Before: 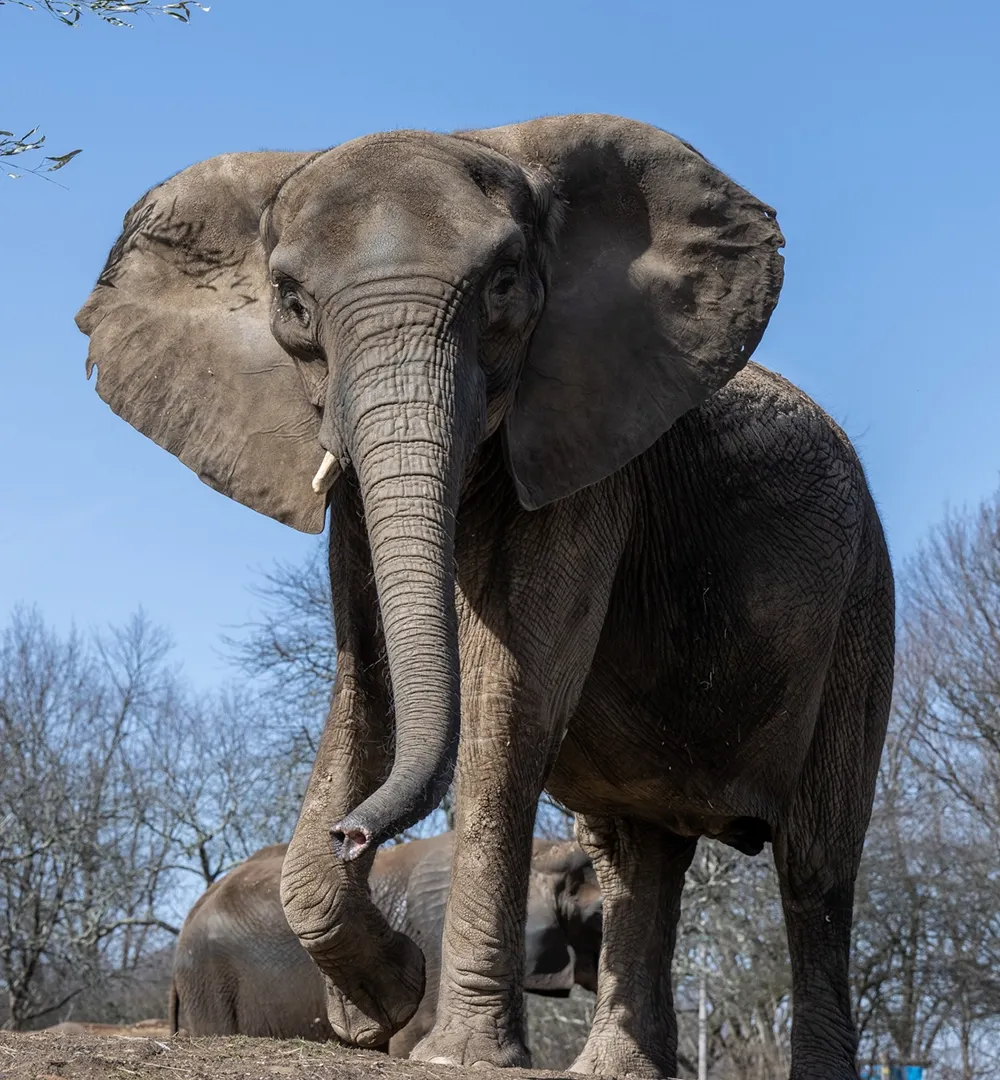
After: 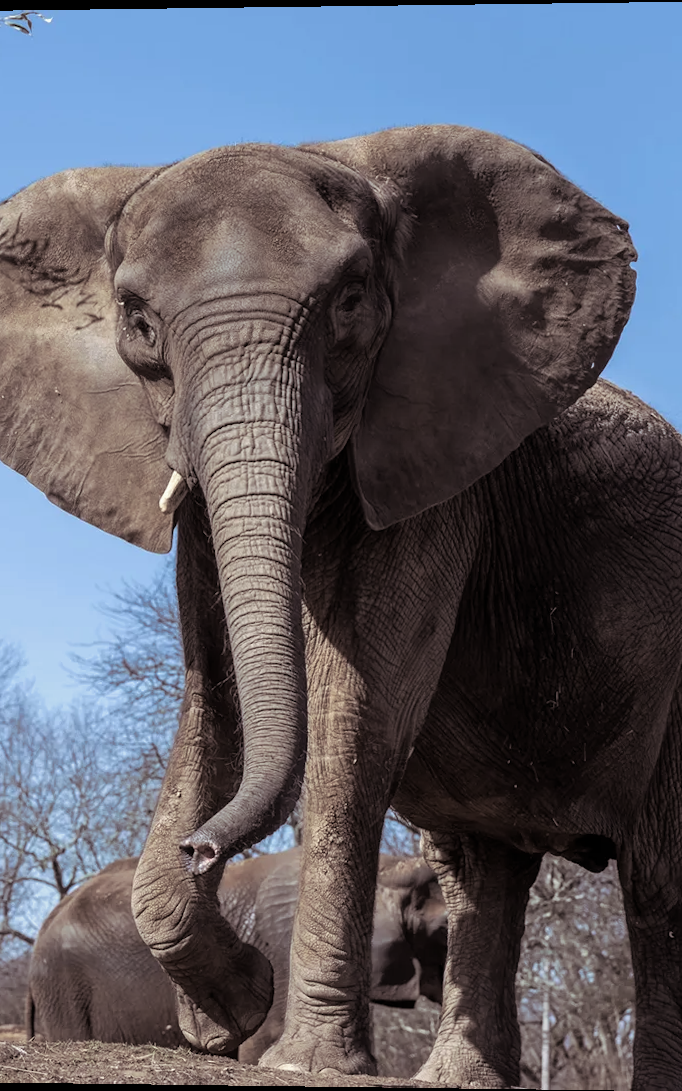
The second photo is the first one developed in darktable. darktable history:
rotate and perspective: lens shift (vertical) 0.048, lens shift (horizontal) -0.024, automatic cropping off
crop and rotate: left 15.546%, right 17.787%
split-toning: shadows › saturation 0.2
